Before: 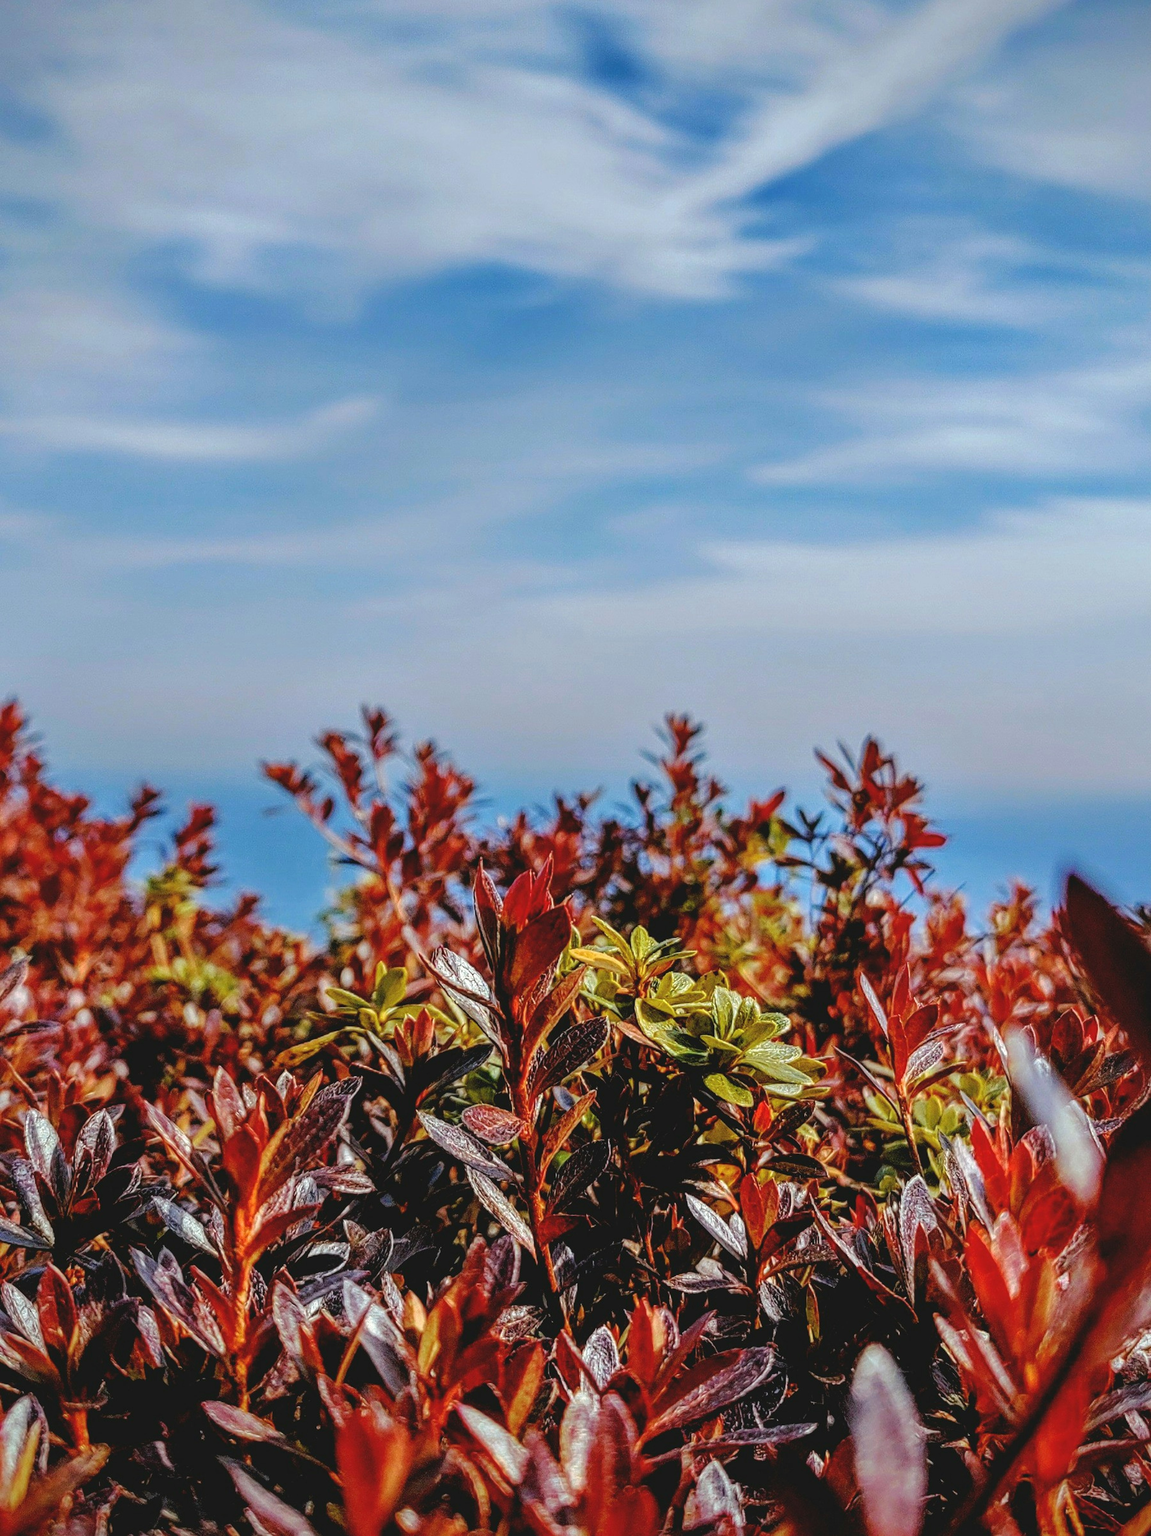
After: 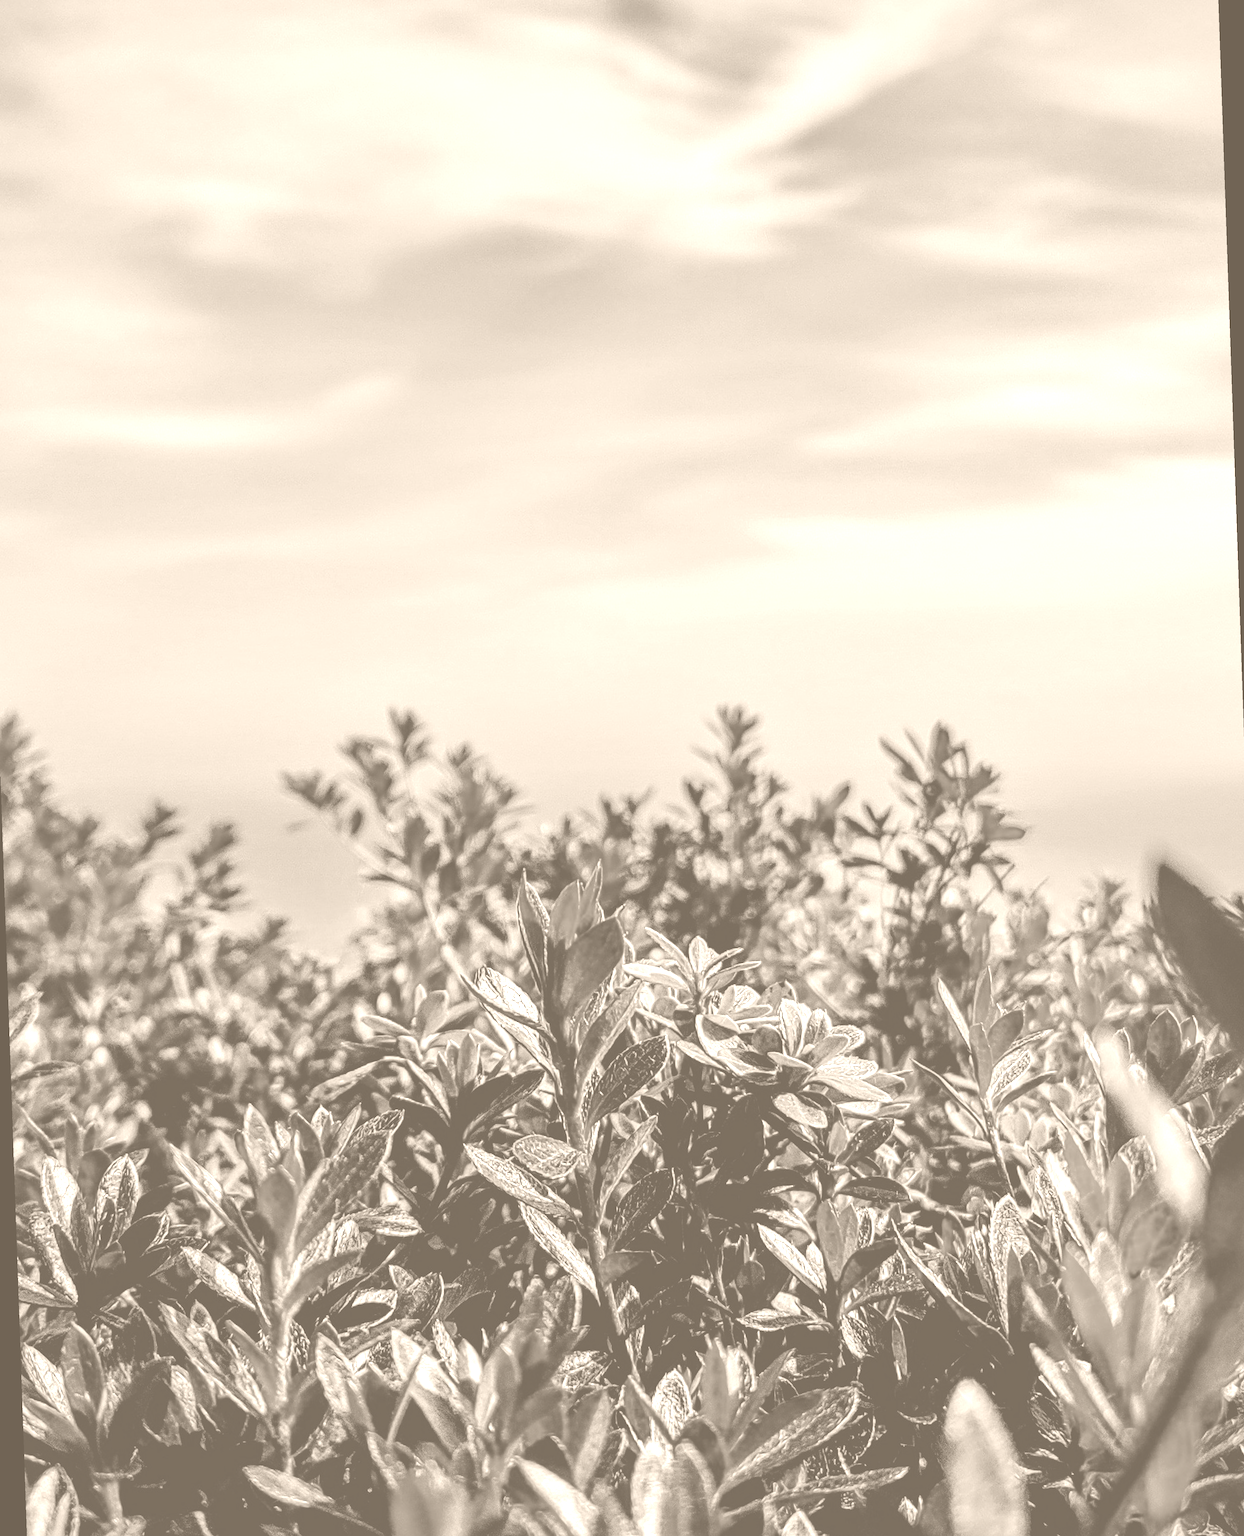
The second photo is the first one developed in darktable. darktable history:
contrast brightness saturation: contrast -0.28
exposure: exposure -0.072 EV, compensate highlight preservation false
colorize: hue 34.49°, saturation 35.33%, source mix 100%, version 1
rotate and perspective: rotation -2°, crop left 0.022, crop right 0.978, crop top 0.049, crop bottom 0.951
tone equalizer: -8 EV -0.417 EV, -7 EV -0.389 EV, -6 EV -0.333 EV, -5 EV -0.222 EV, -3 EV 0.222 EV, -2 EV 0.333 EV, -1 EV 0.389 EV, +0 EV 0.417 EV, edges refinement/feathering 500, mask exposure compensation -1.57 EV, preserve details no
color correction: highlights a* -0.482, highlights b* 40, shadows a* 9.8, shadows b* -0.161
